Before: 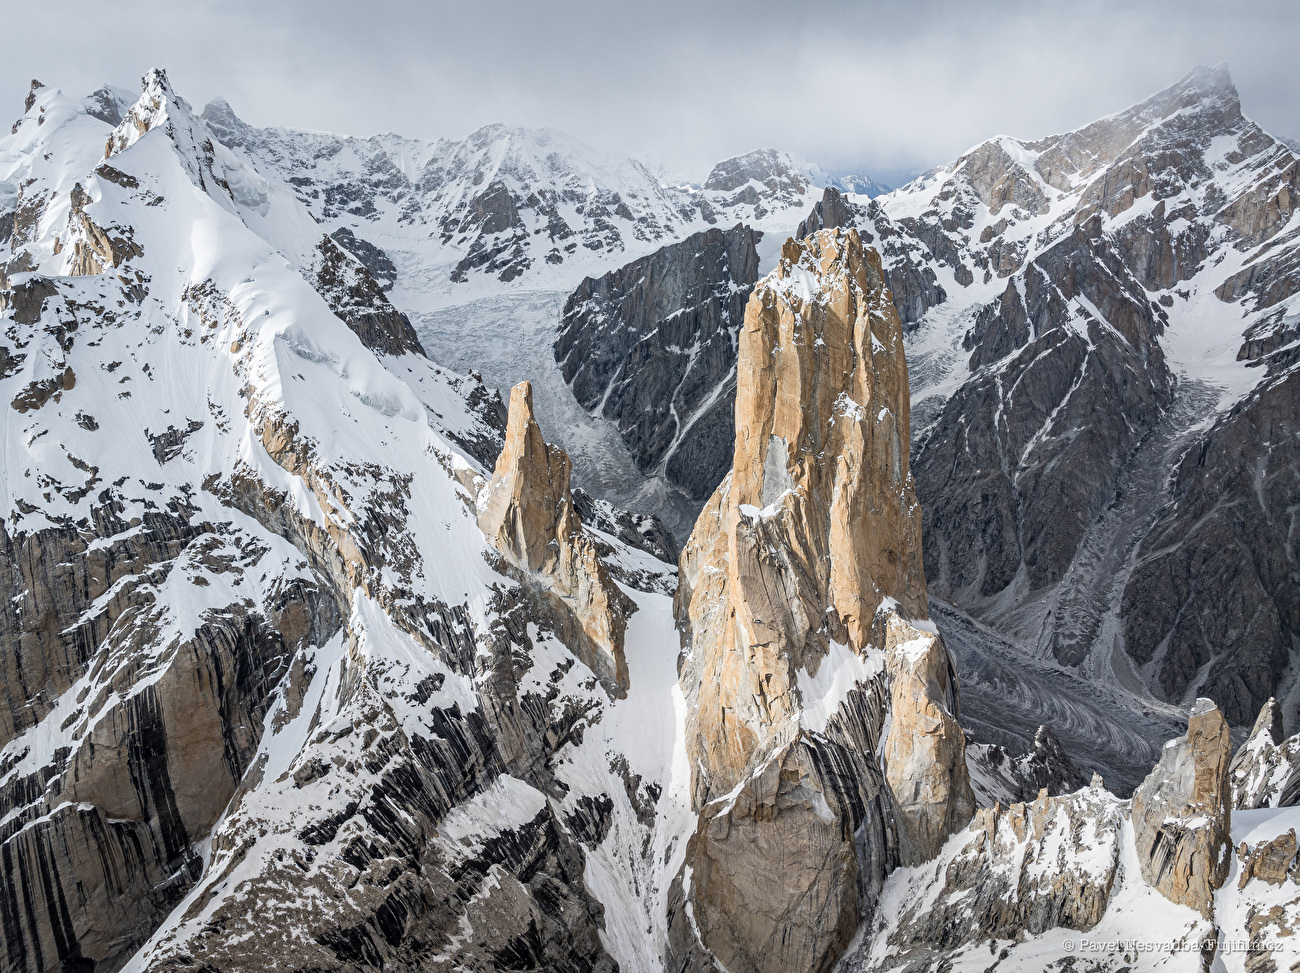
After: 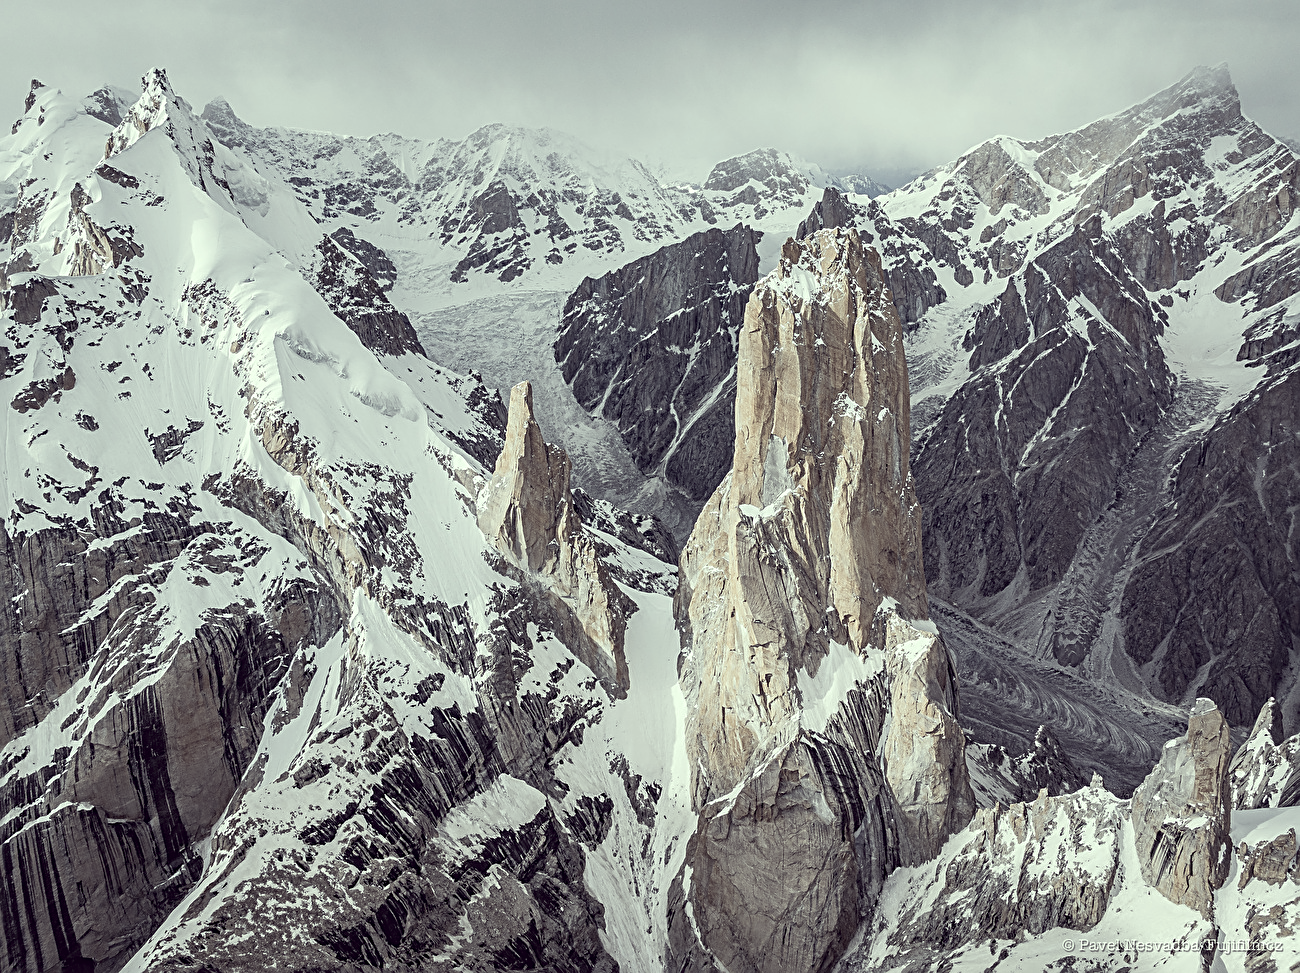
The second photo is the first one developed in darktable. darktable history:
color correction: highlights a* -20.17, highlights b* 20.27, shadows a* 20.03, shadows b* -20.46, saturation 0.43
sharpen: on, module defaults
